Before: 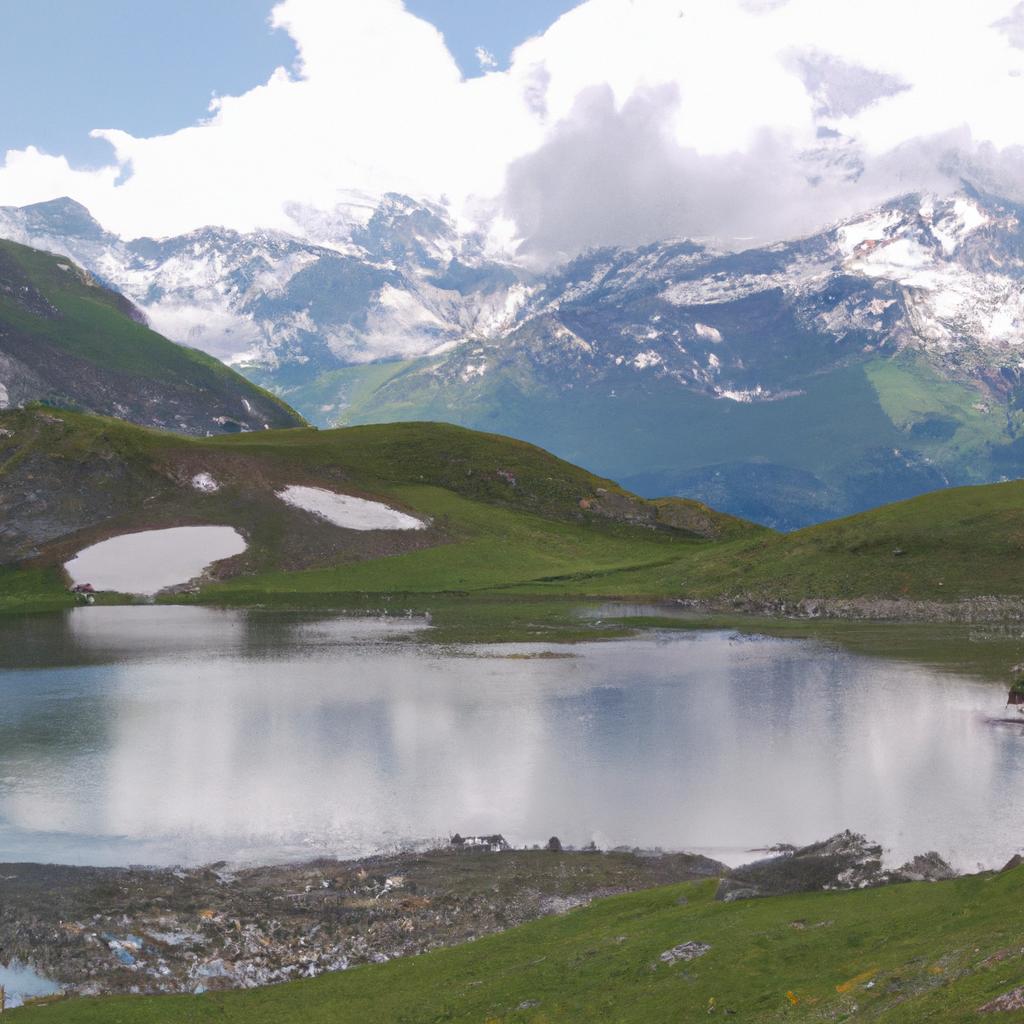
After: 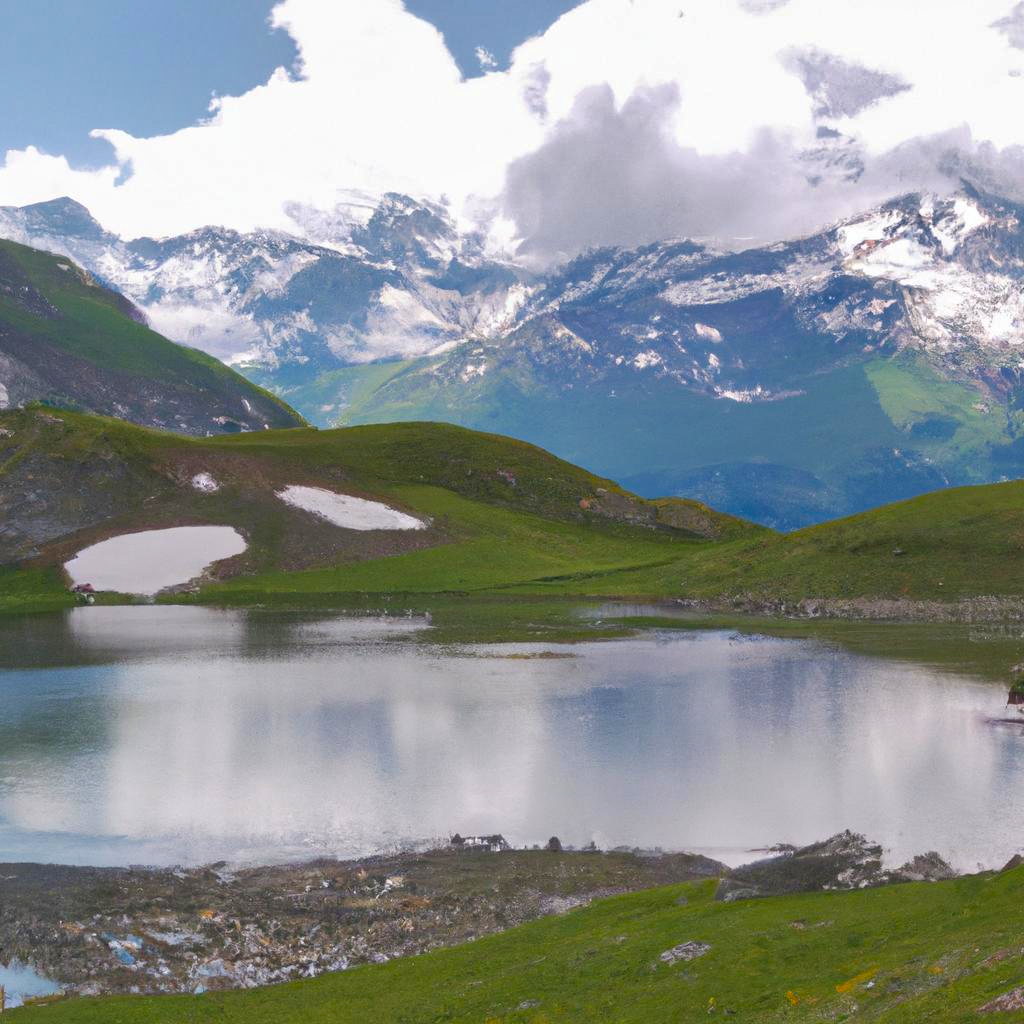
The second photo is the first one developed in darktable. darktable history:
shadows and highlights: highlights color adjustment 0%, low approximation 0.01, soften with gaussian
color balance rgb: perceptual saturation grading › global saturation 25%, global vibrance 20%
exposure: compensate highlight preservation false
